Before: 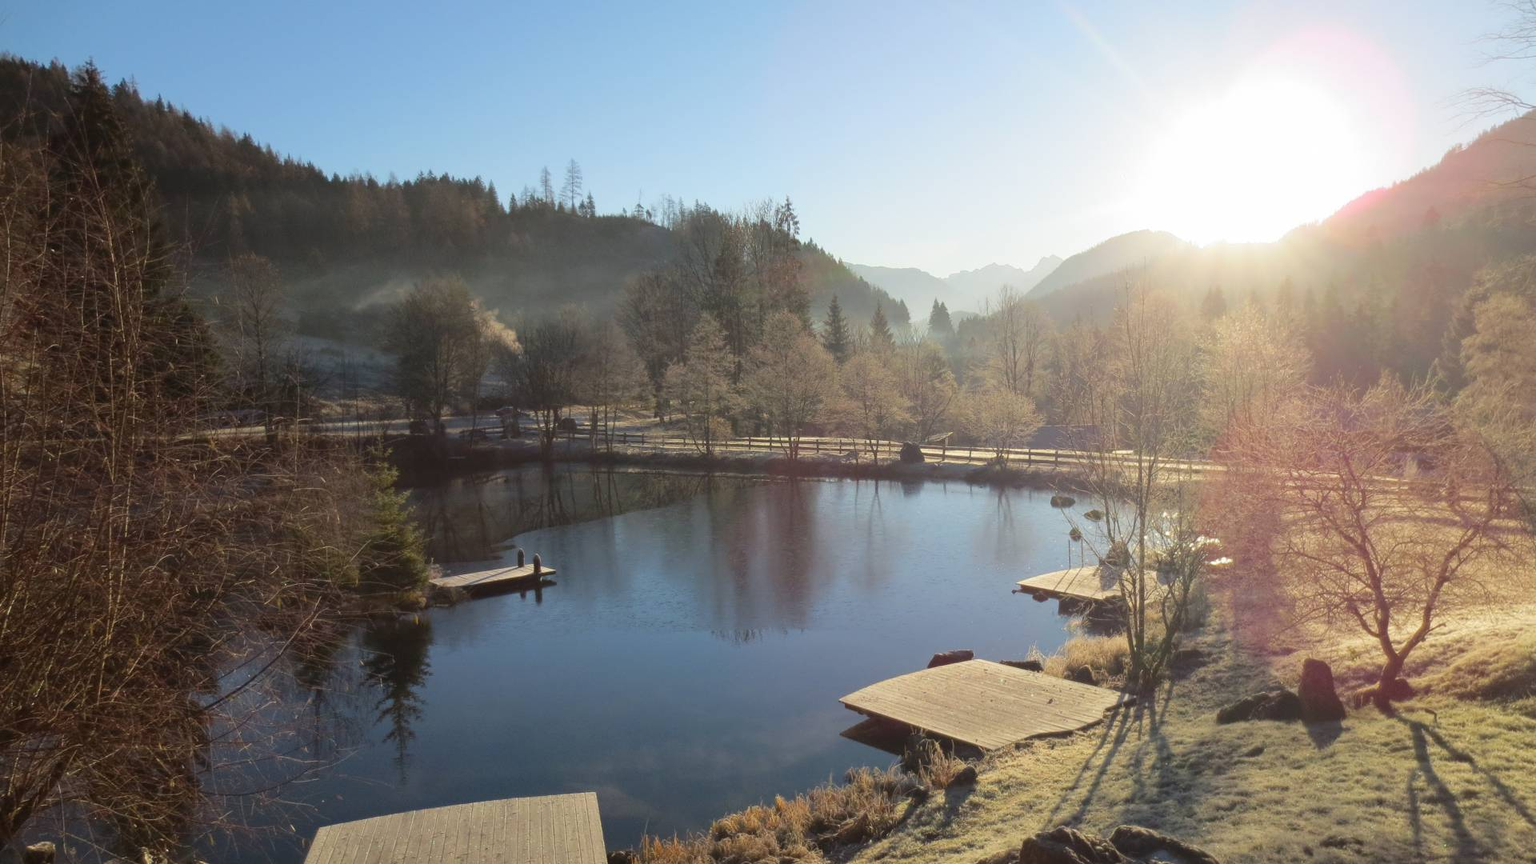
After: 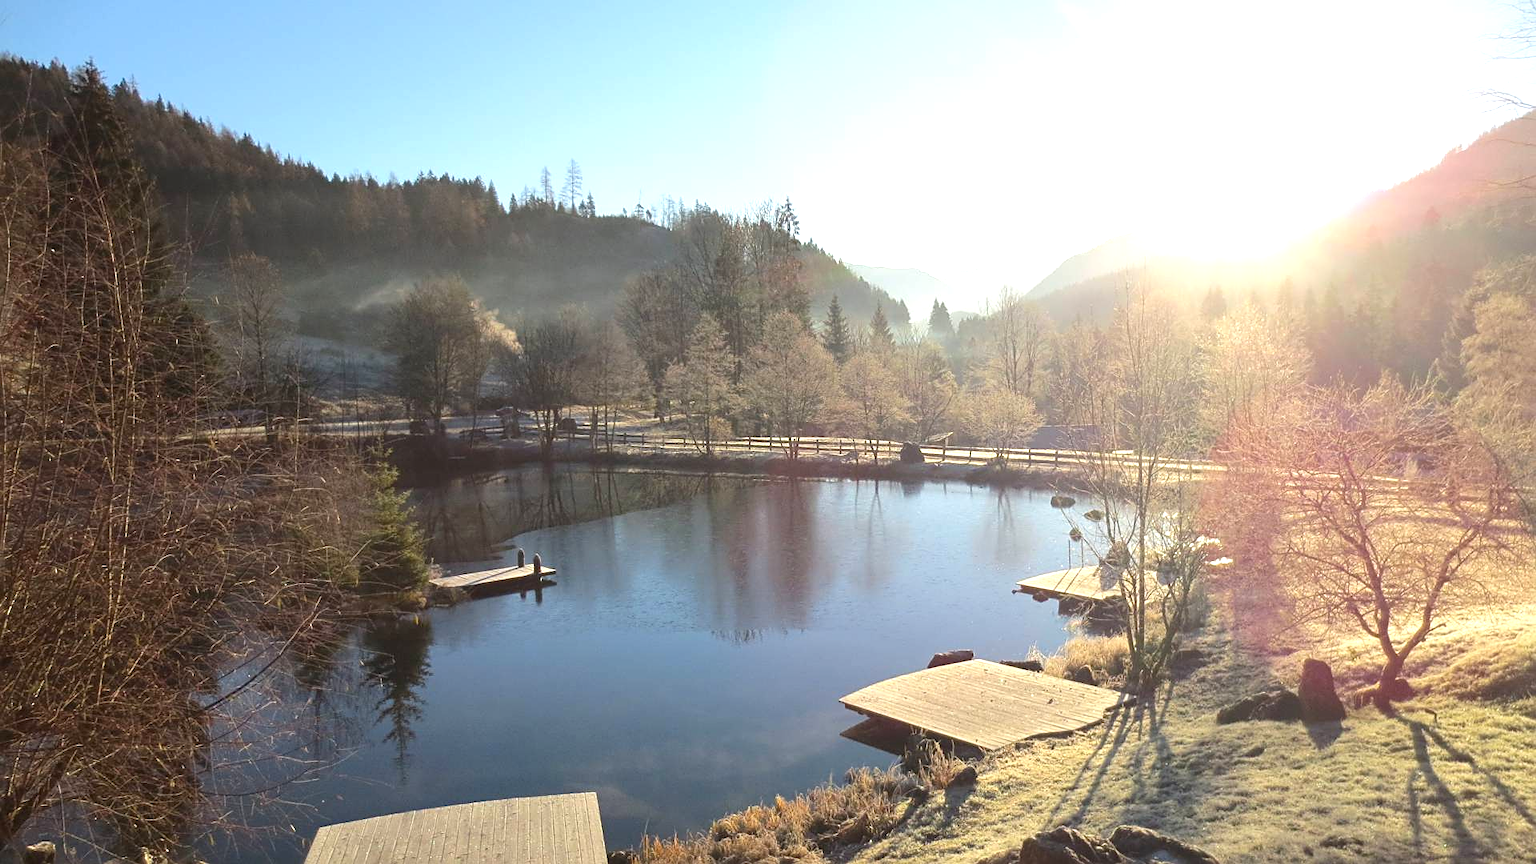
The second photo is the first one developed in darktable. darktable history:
sharpen: on, module defaults
exposure: exposure 0.74 EV, compensate highlight preservation false
